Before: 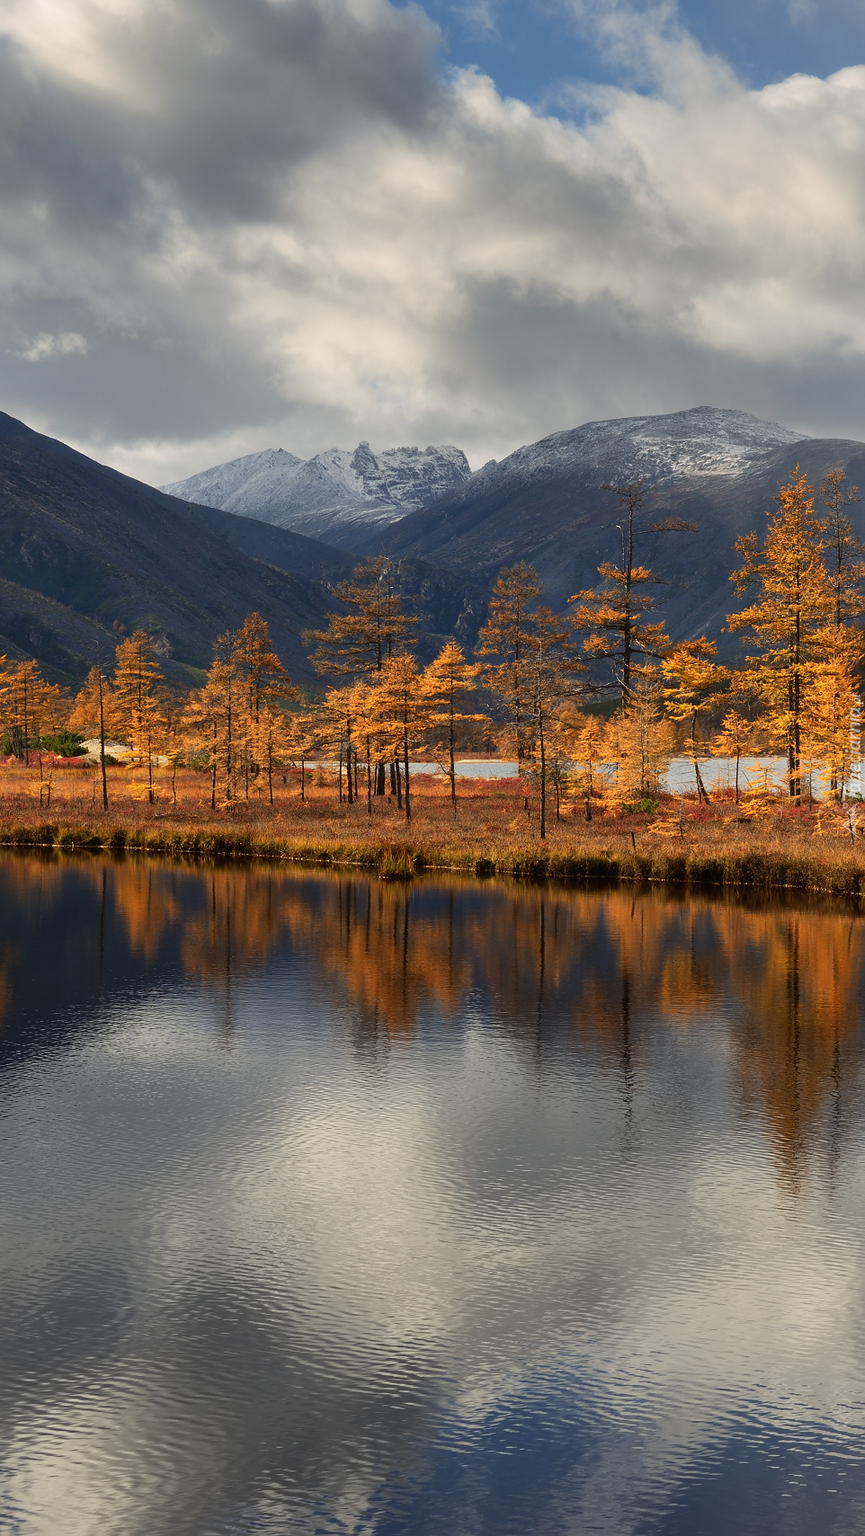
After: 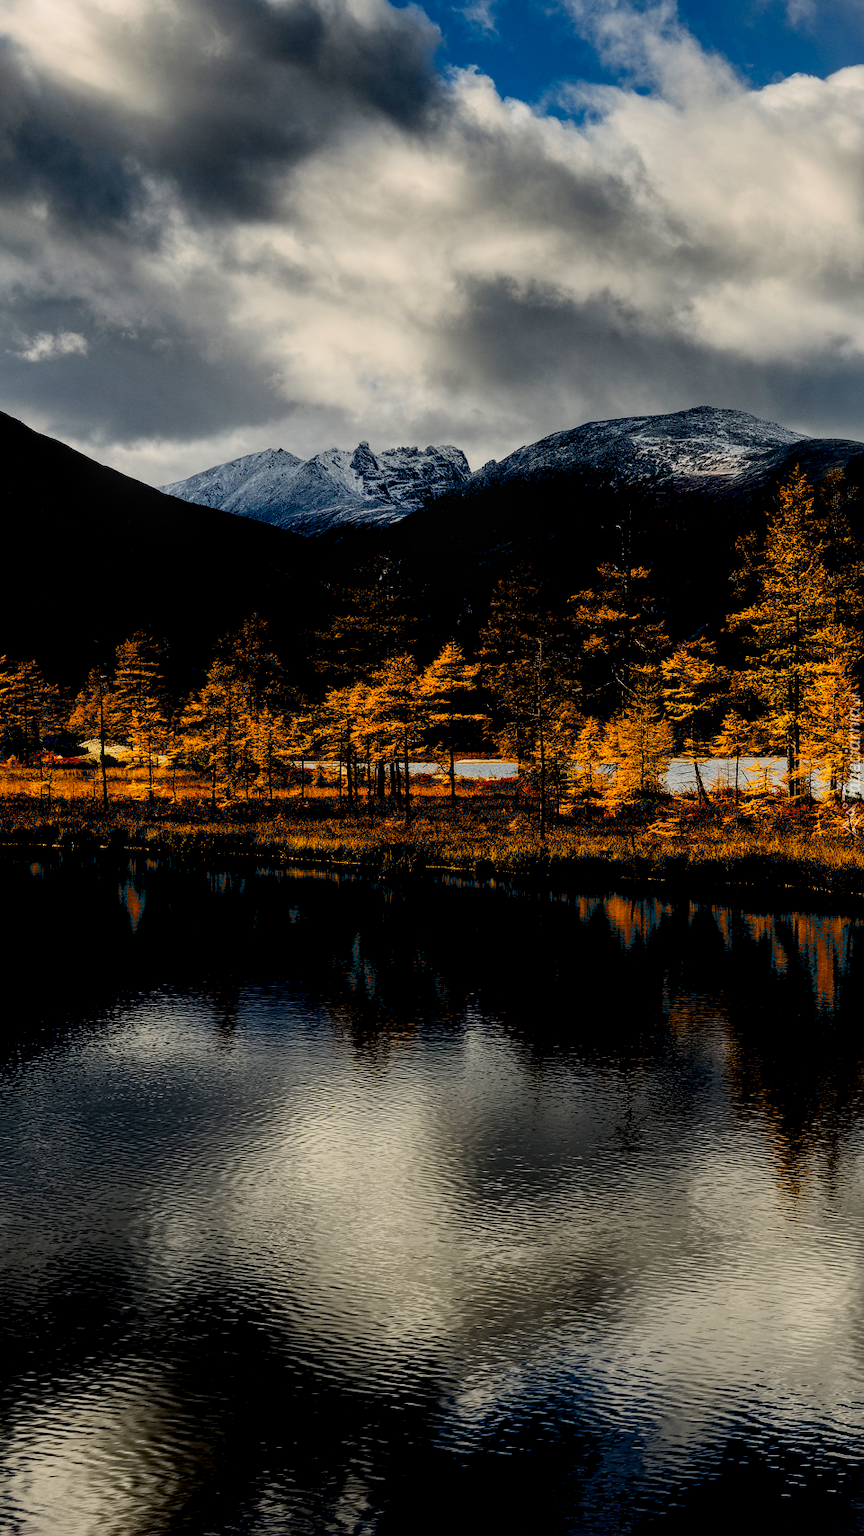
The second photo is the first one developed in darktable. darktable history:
local contrast: on, module defaults
filmic rgb: middle gray luminance 12.66%, black relative exposure -10.19 EV, white relative exposure 3.47 EV, target black luminance 0%, hardness 5.79, latitude 44.73%, contrast 1.22, highlights saturation mix 4.15%, shadows ↔ highlights balance 26.41%, color science v6 (2022)
exposure: black level correction 0.1, exposure -0.095 EV, compensate exposure bias true, compensate highlight preservation false
contrast brightness saturation: contrast 0.133, brightness -0.059, saturation 0.162
